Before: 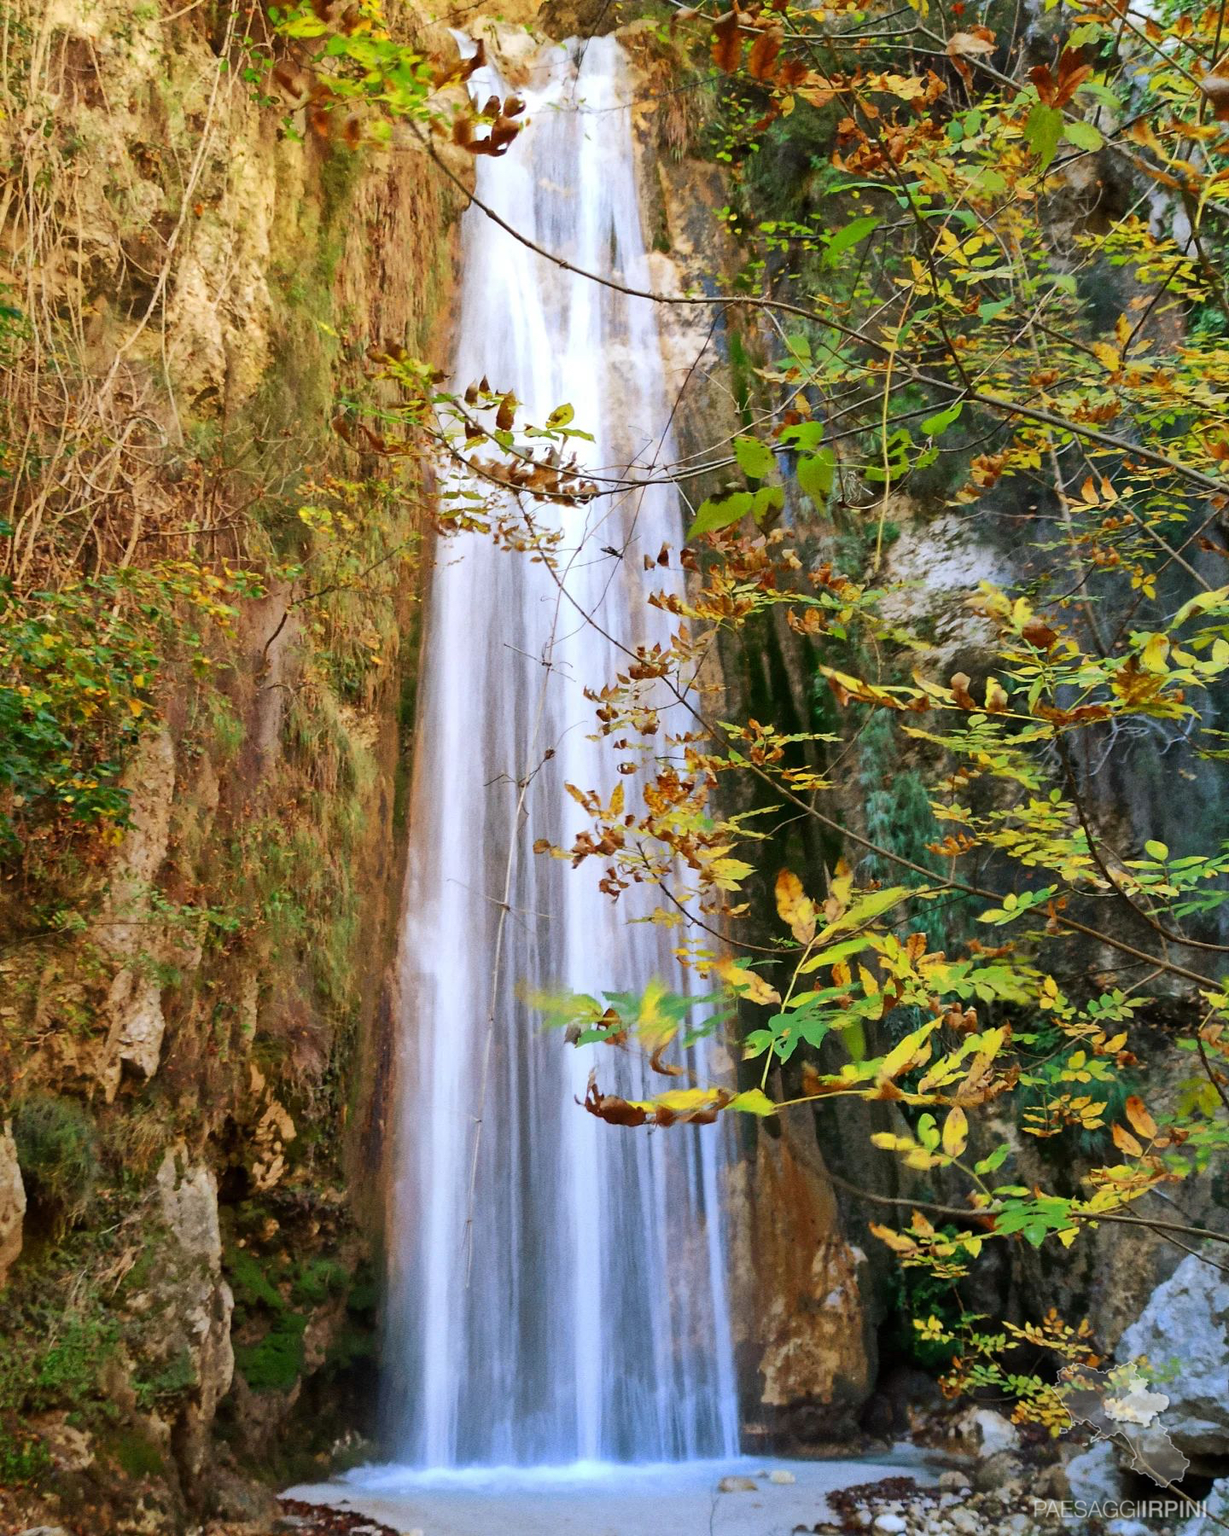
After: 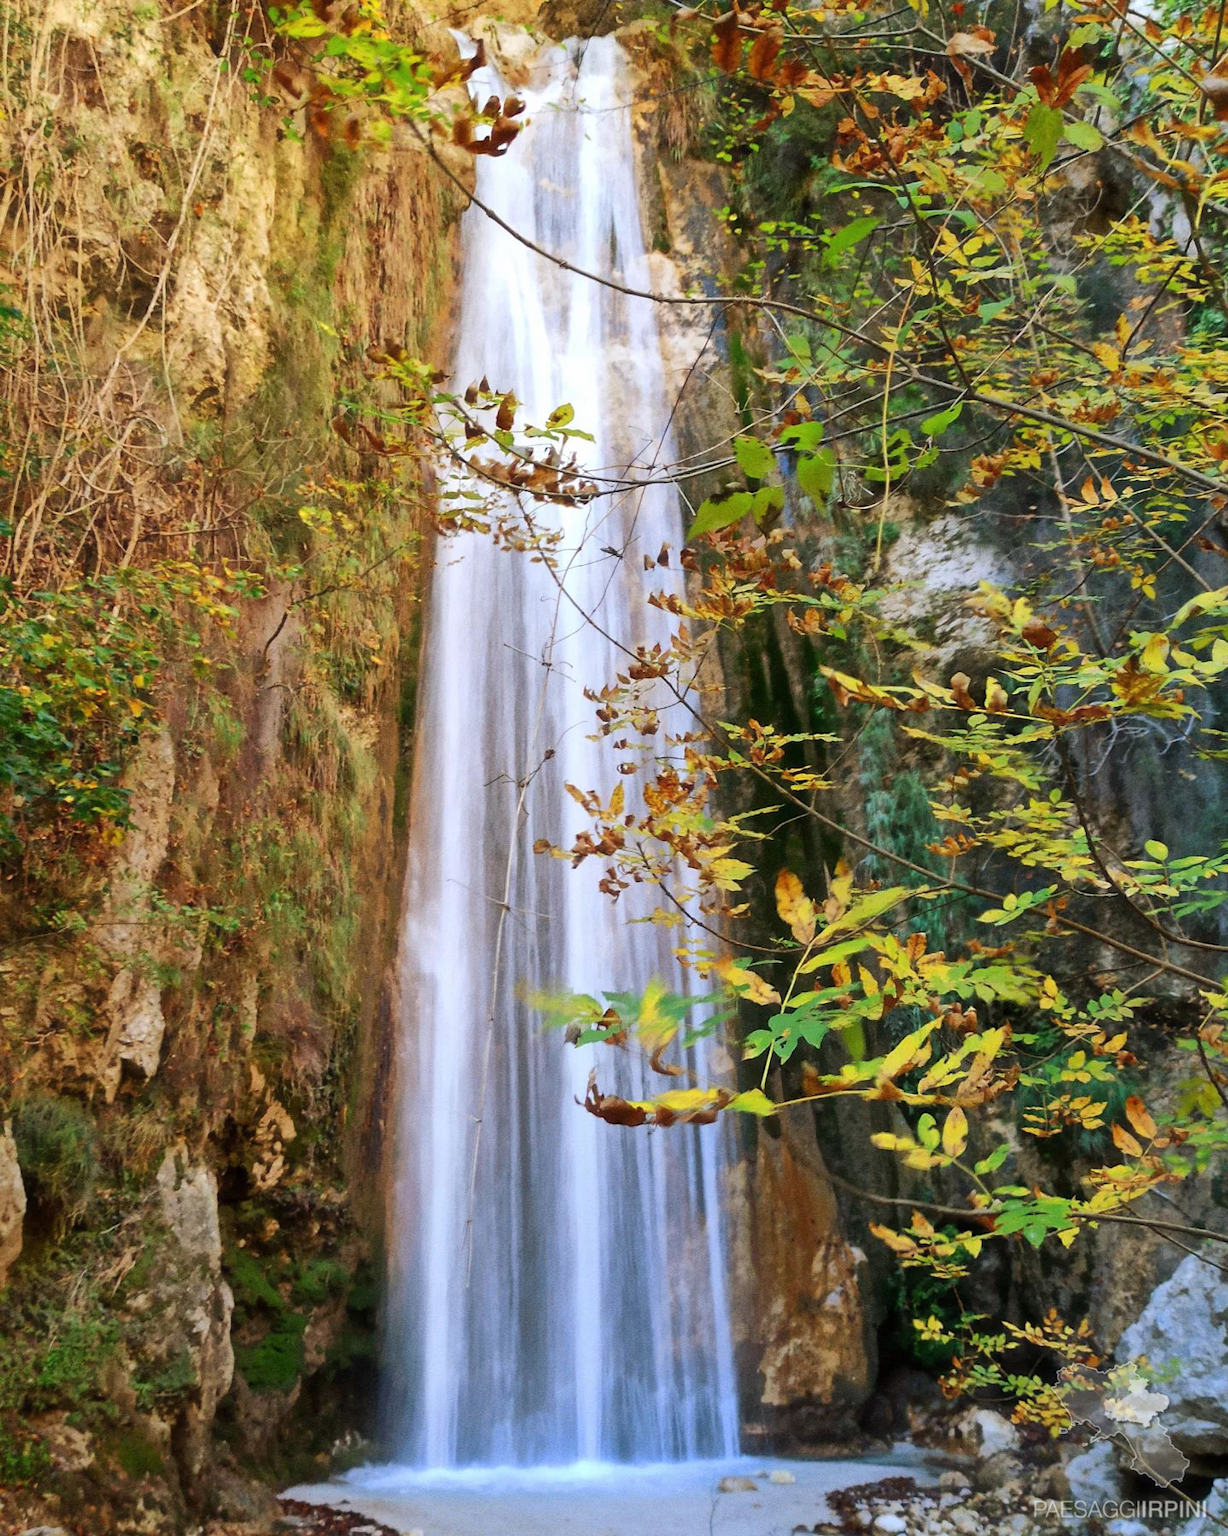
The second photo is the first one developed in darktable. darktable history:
haze removal: strength -0.049, compatibility mode true, adaptive false
